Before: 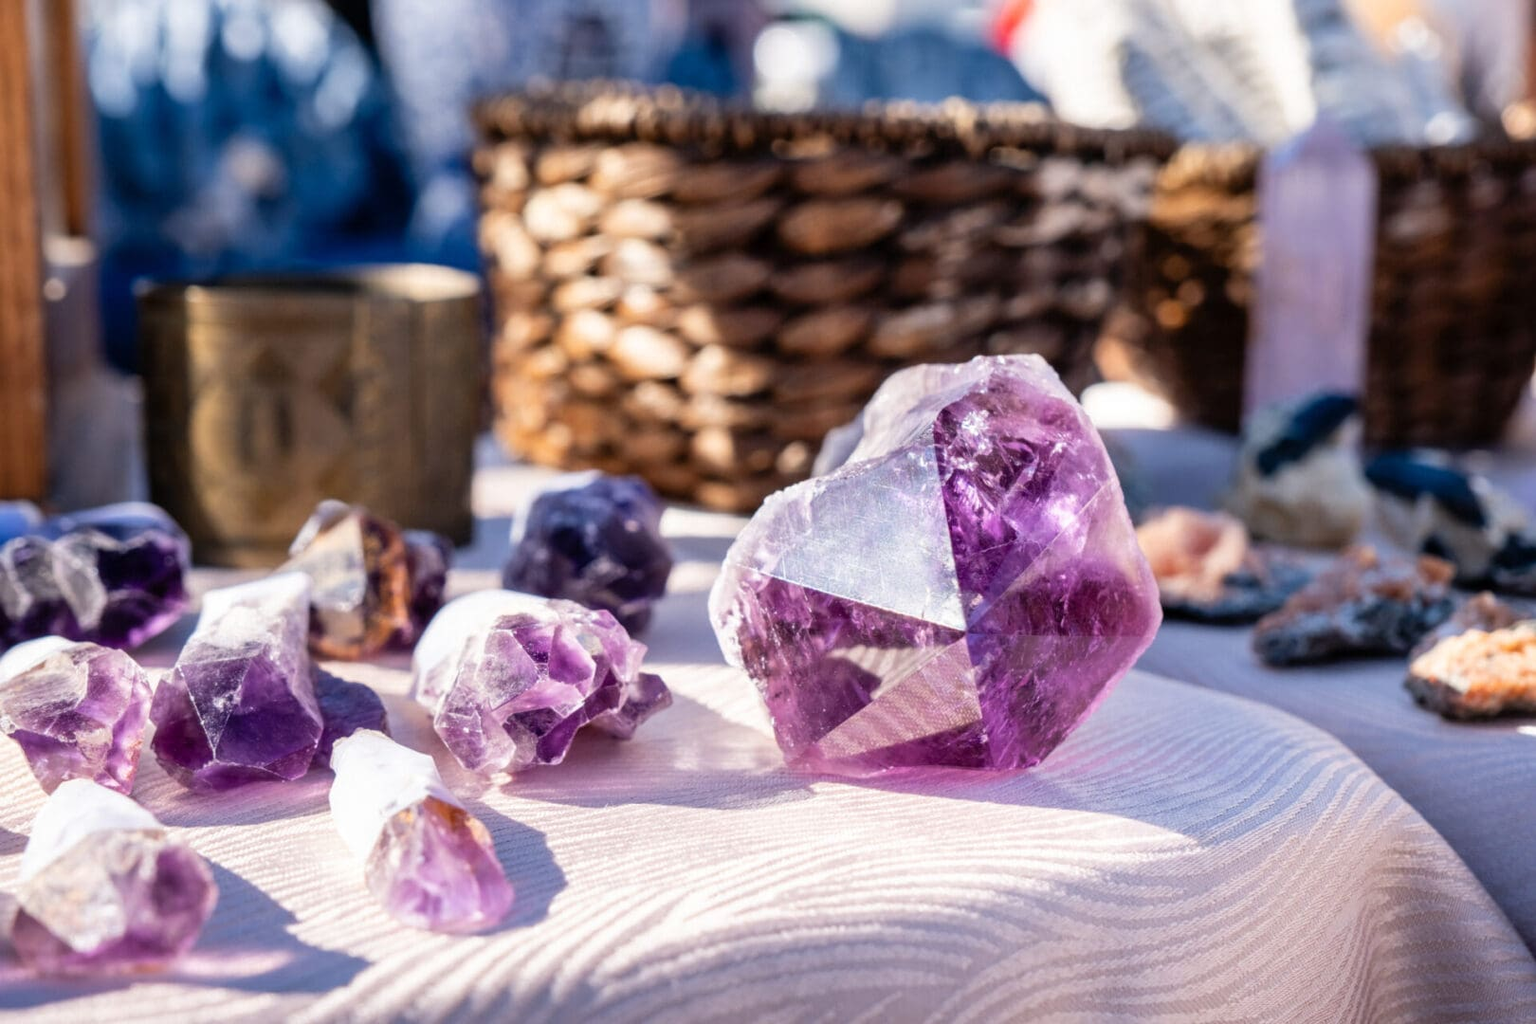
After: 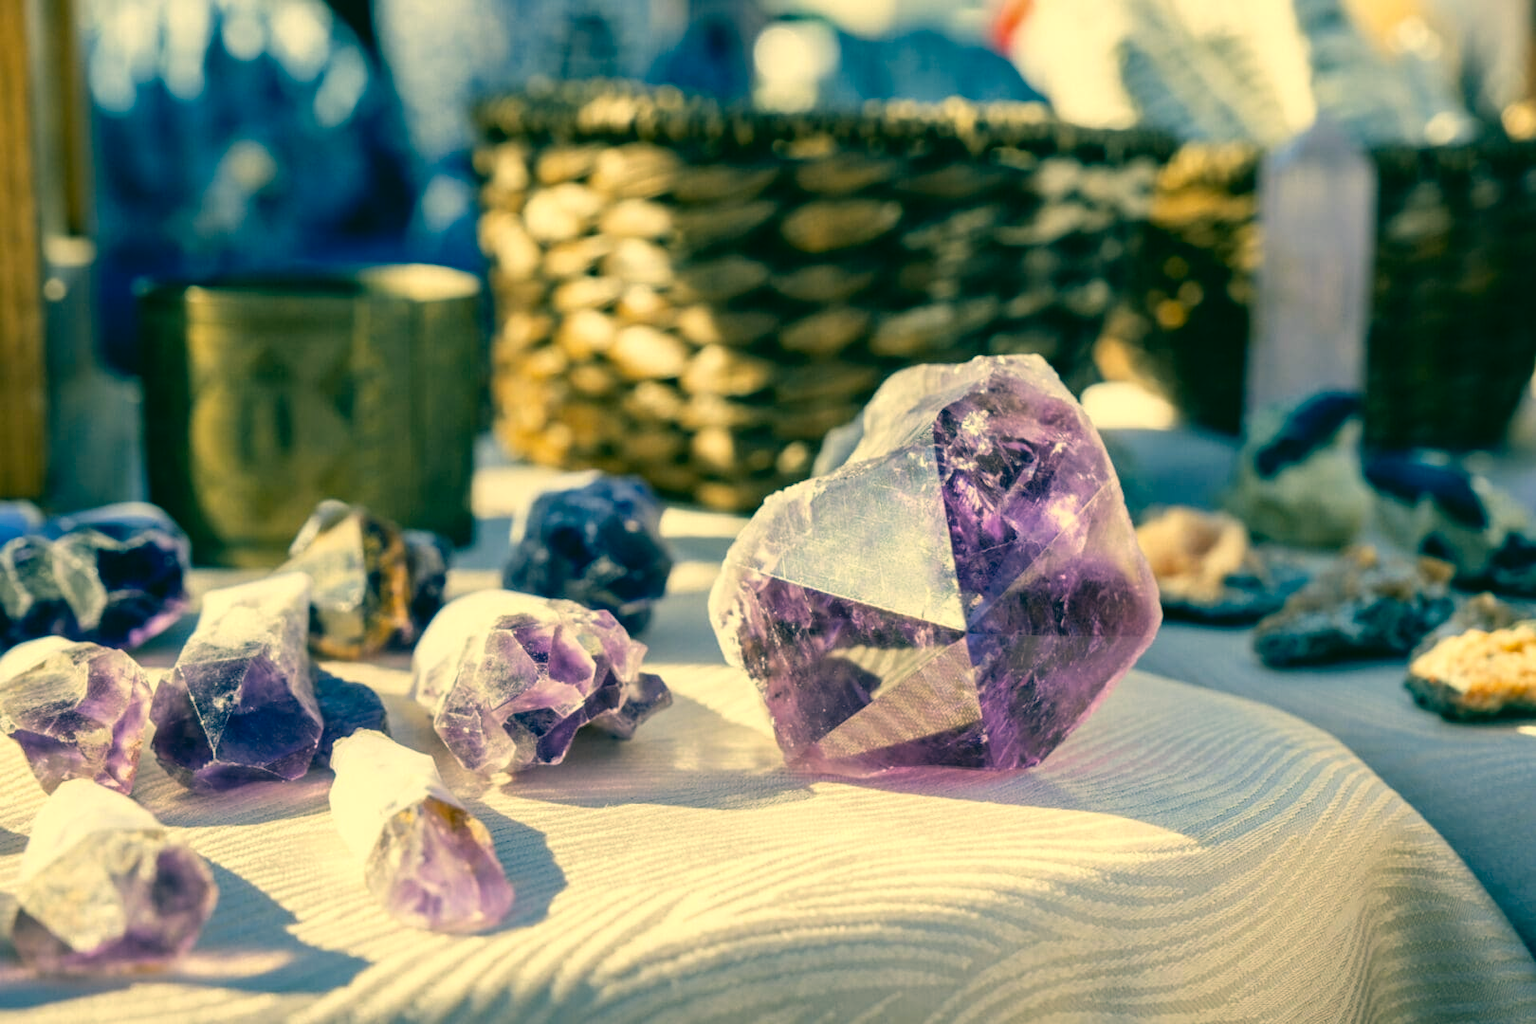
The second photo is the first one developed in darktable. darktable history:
exposure: black level correction 0.001, compensate highlight preservation false
color correction: highlights a* 1.86, highlights b* 34.65, shadows a* -37.36, shadows b* -5.44
